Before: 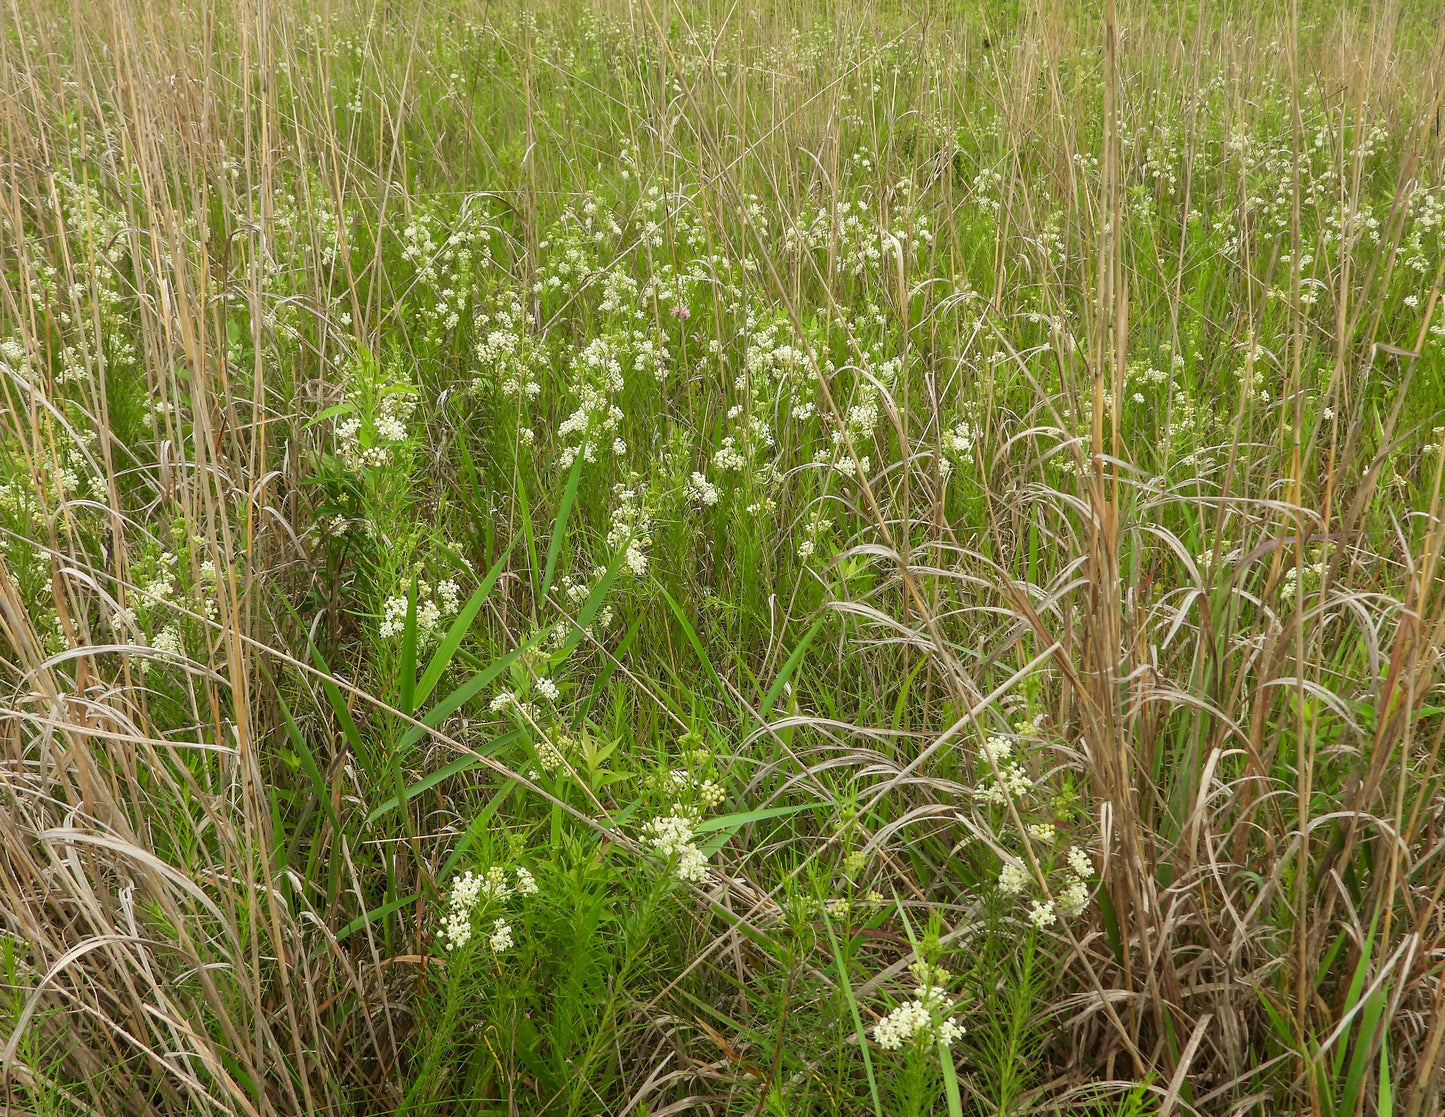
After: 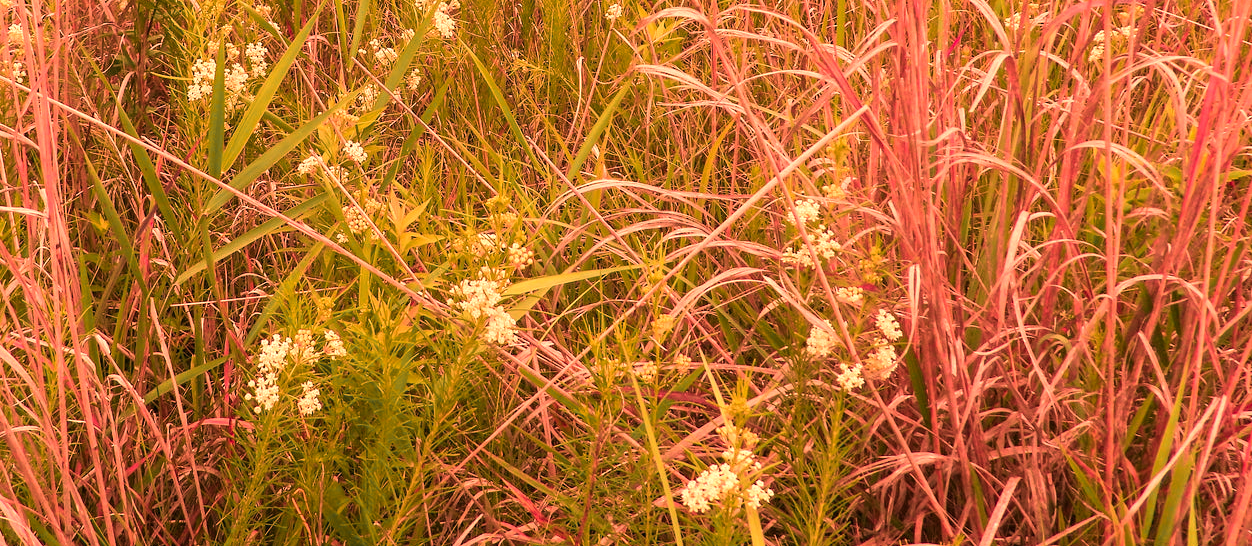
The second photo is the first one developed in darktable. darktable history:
exposure: exposure 0.375 EV, compensate highlight preservation false
local contrast: mode bilateral grid, contrast 15, coarseness 36, detail 105%, midtone range 0.2
color zones: curves: ch1 [(0.263, 0.53) (0.376, 0.287) (0.487, 0.512) (0.748, 0.547) (1, 0.513)]; ch2 [(0.262, 0.45) (0.751, 0.477)], mix 31.98%
white balance: red 1.467, blue 0.684
crop and rotate: left 13.306%, top 48.129%, bottom 2.928%
